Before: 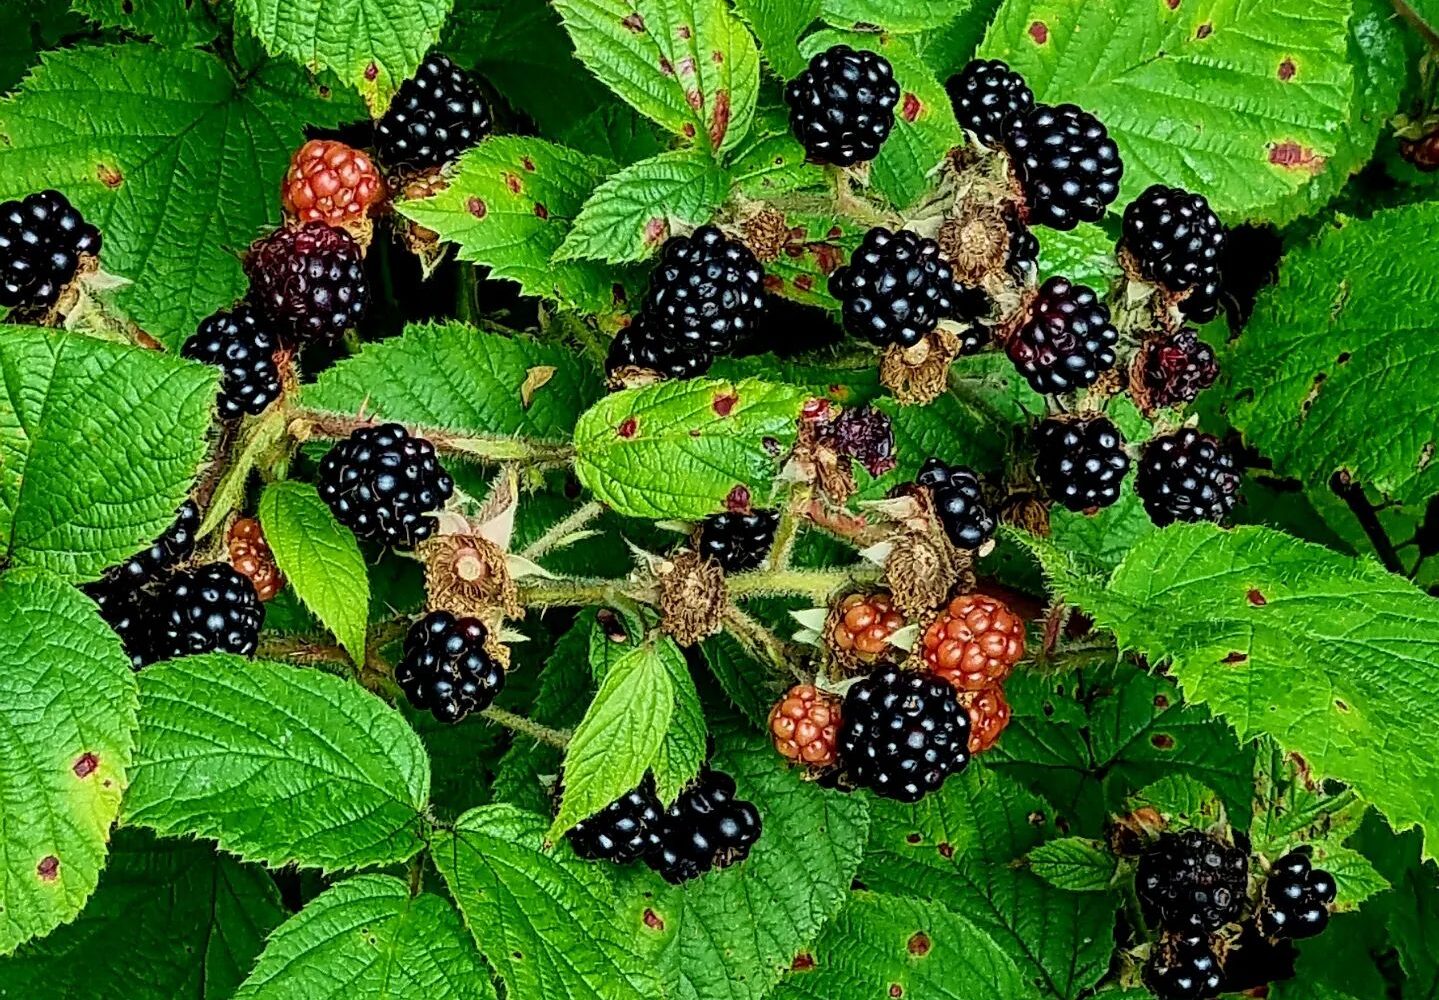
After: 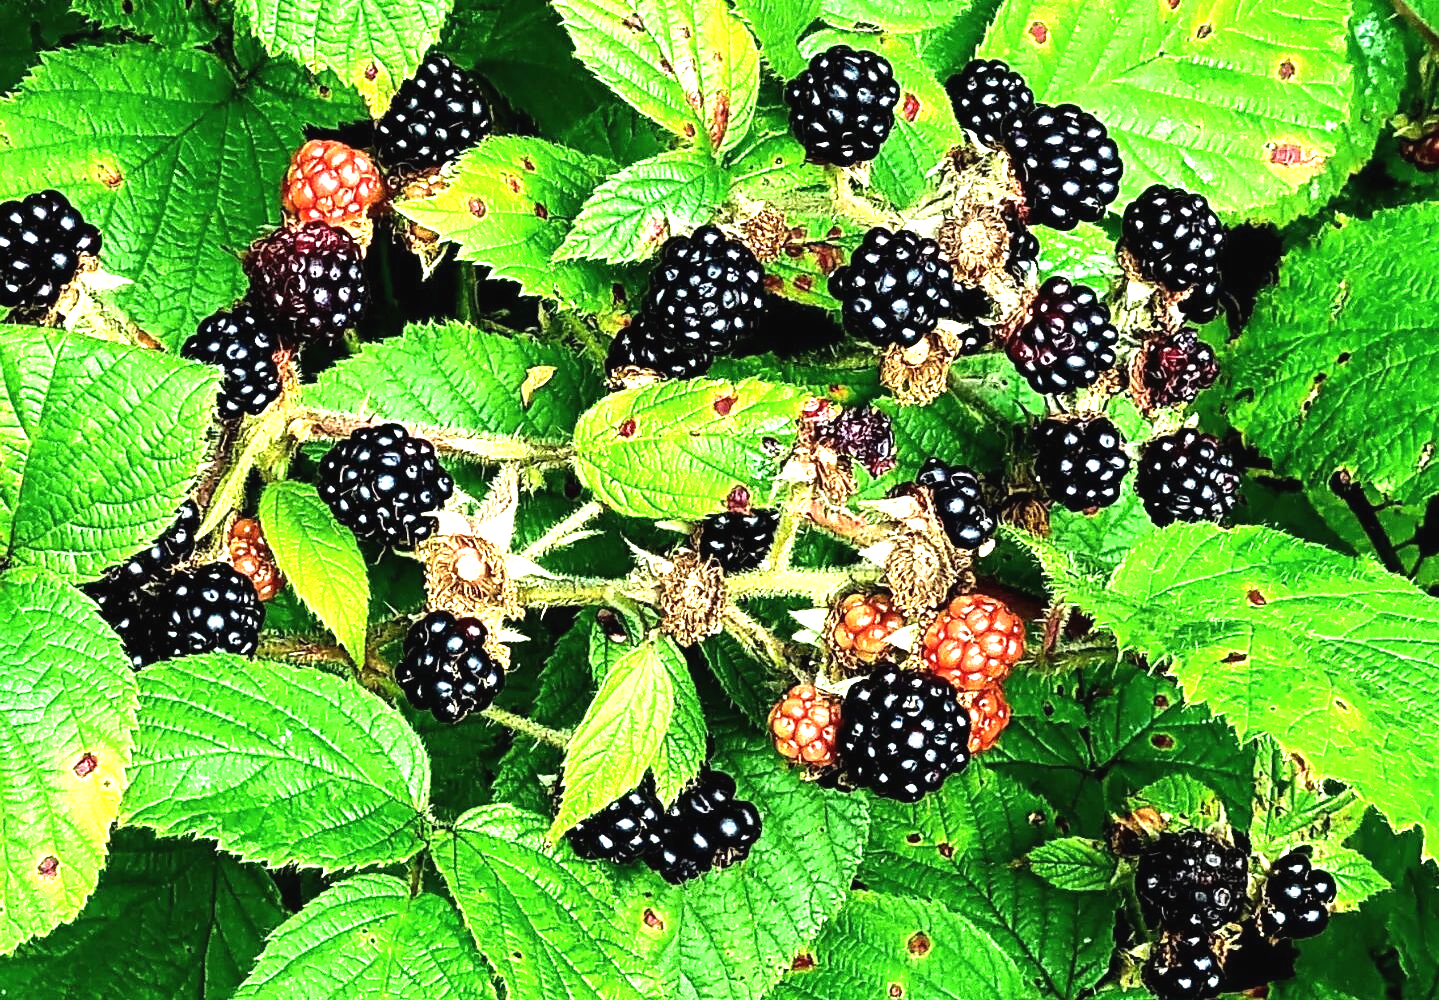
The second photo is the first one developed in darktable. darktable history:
tone equalizer: -8 EV -0.75 EV, -7 EV -0.7 EV, -6 EV -0.6 EV, -5 EV -0.4 EV, -3 EV 0.4 EV, -2 EV 0.6 EV, -1 EV 0.7 EV, +0 EV 0.75 EV, edges refinement/feathering 500, mask exposure compensation -1.57 EV, preserve details no
exposure: black level correction -0.002, exposure 1.115 EV, compensate highlight preservation false
